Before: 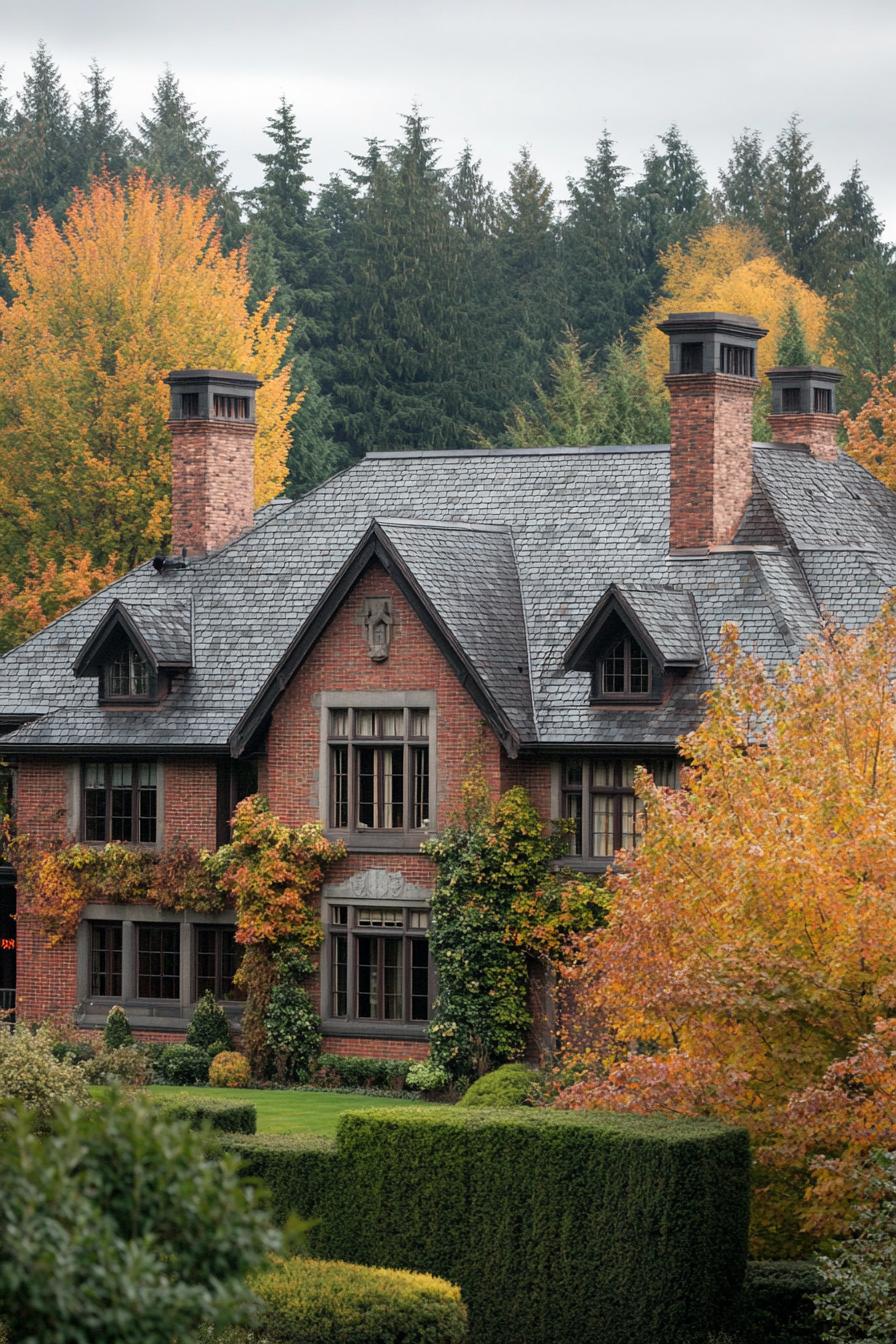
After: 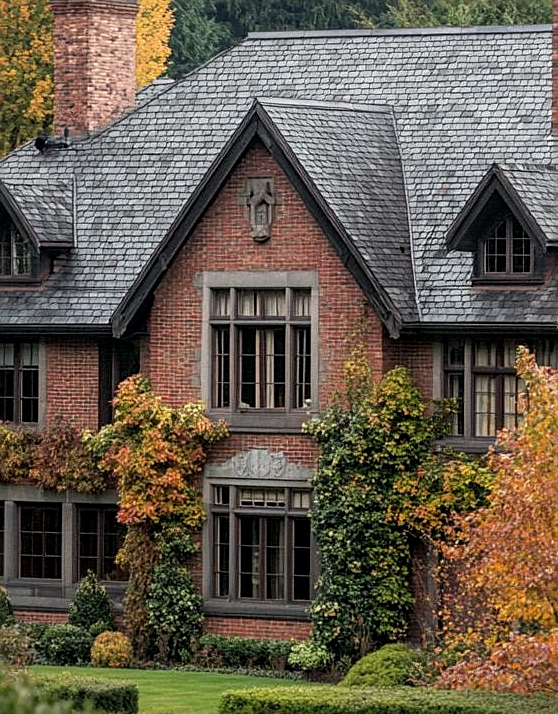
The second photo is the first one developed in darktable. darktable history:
sharpen: on, module defaults
crop: left 13.252%, top 31.303%, right 24.468%, bottom 15.499%
local contrast: on, module defaults
